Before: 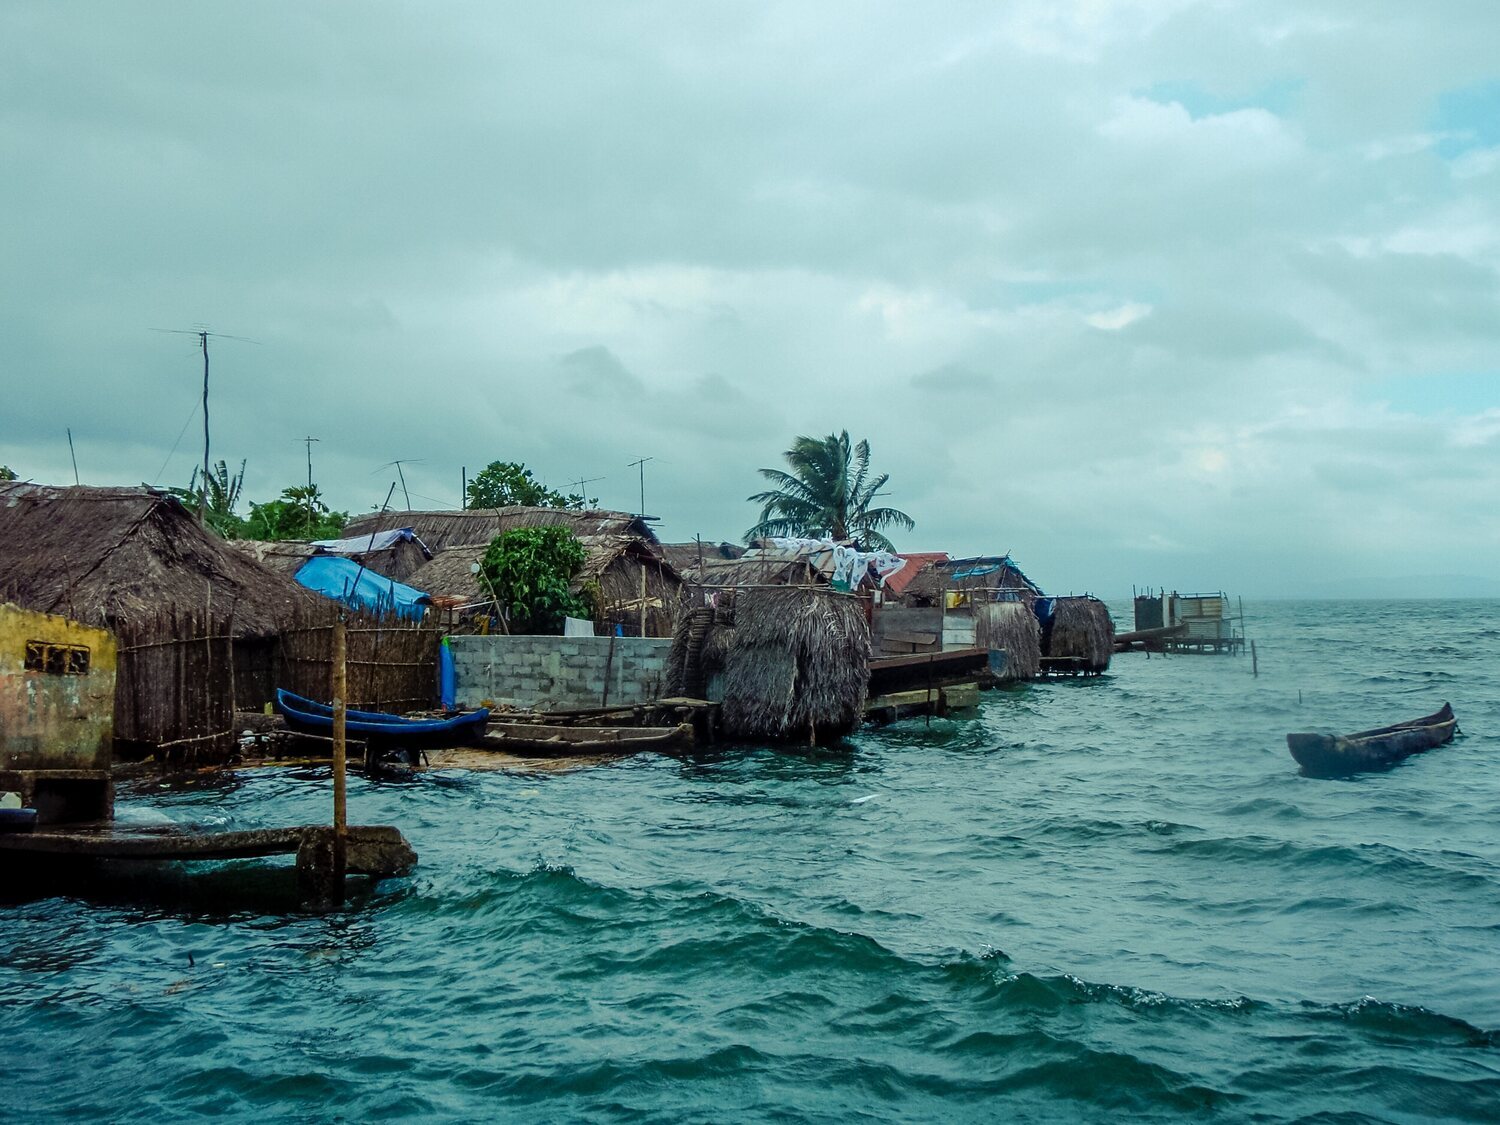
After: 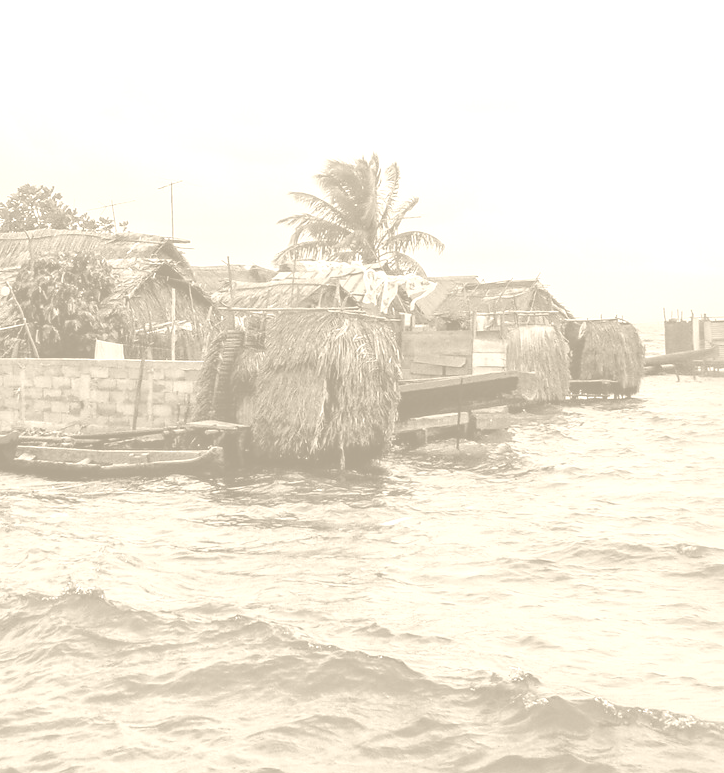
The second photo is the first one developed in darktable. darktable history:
crop: left 31.379%, top 24.658%, right 20.326%, bottom 6.628%
colorize: hue 36°, saturation 71%, lightness 80.79%
